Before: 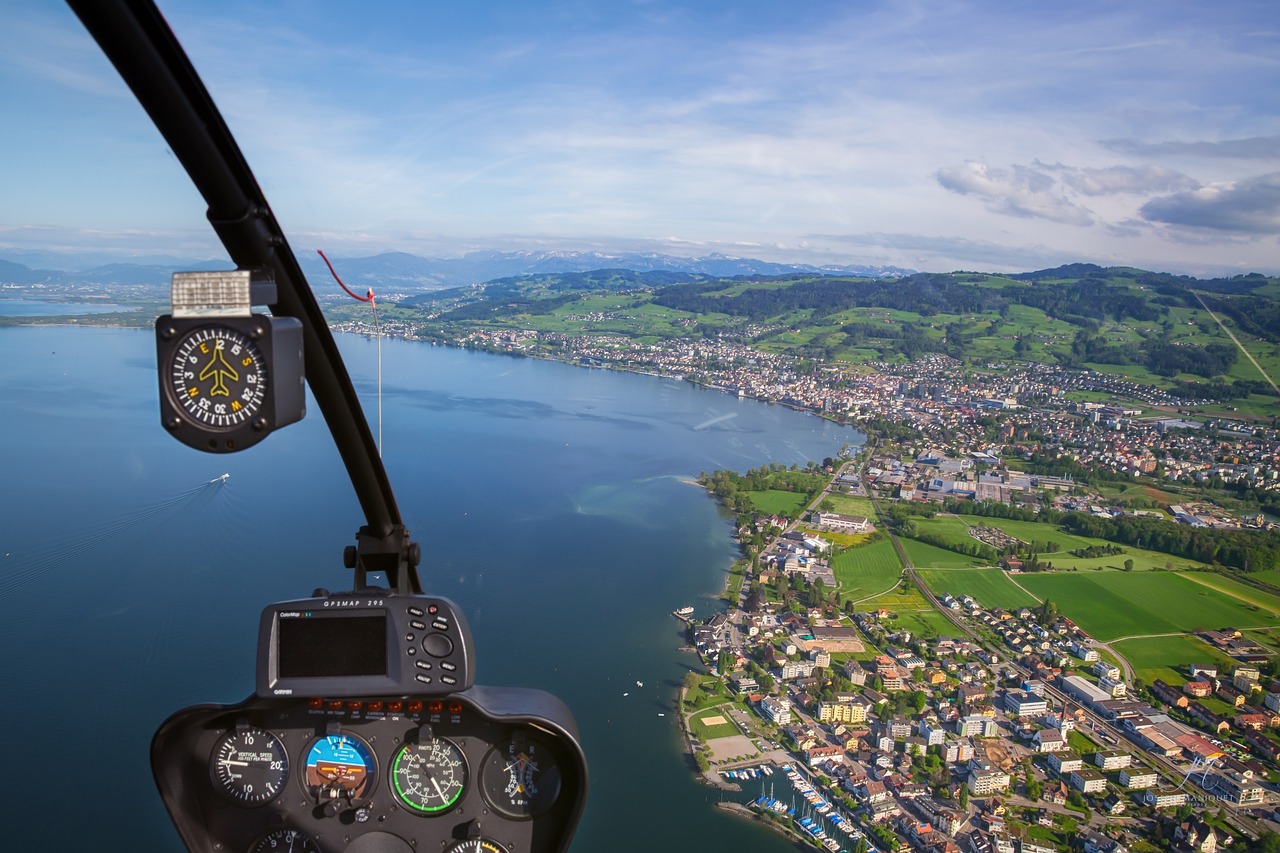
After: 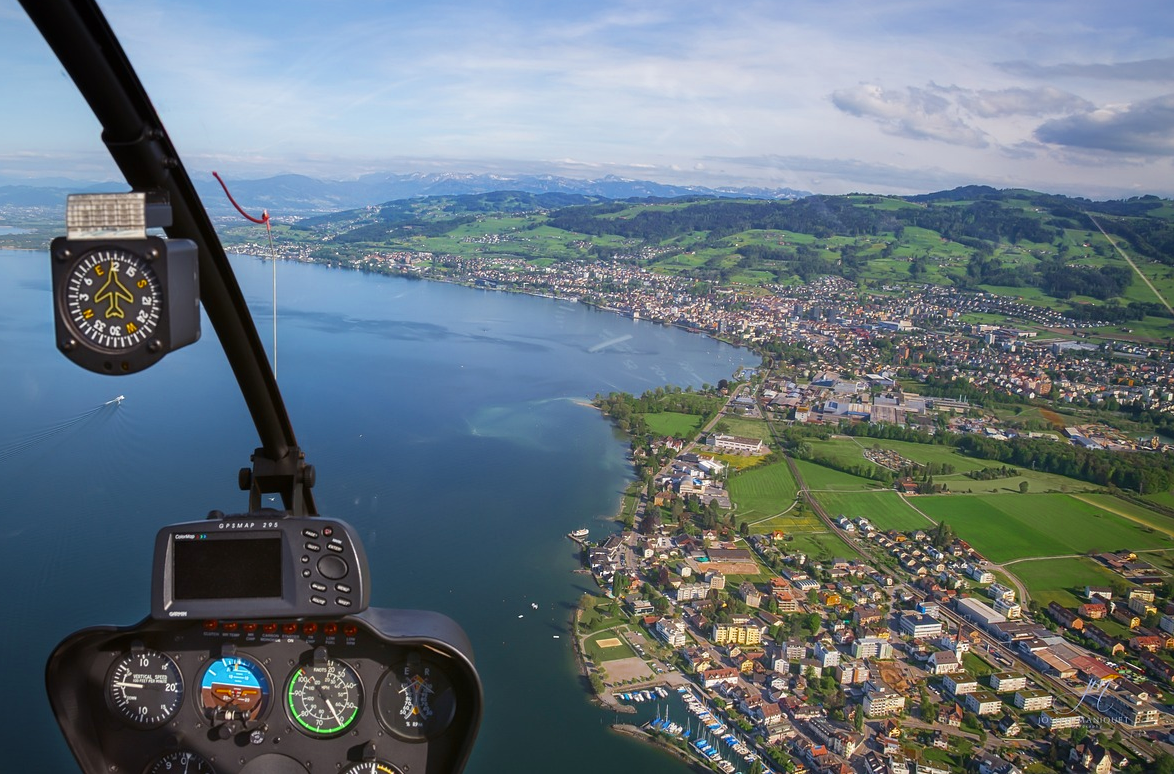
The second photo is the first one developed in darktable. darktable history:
color zones: curves: ch0 [(0.11, 0.396) (0.195, 0.36) (0.25, 0.5) (0.303, 0.412) (0.357, 0.544) (0.75, 0.5) (0.967, 0.328)]; ch1 [(0, 0.468) (0.112, 0.512) (0.202, 0.6) (0.25, 0.5) (0.307, 0.352) (0.357, 0.544) (0.75, 0.5) (0.963, 0.524)]
crop and rotate: left 8.262%, top 9.226%
